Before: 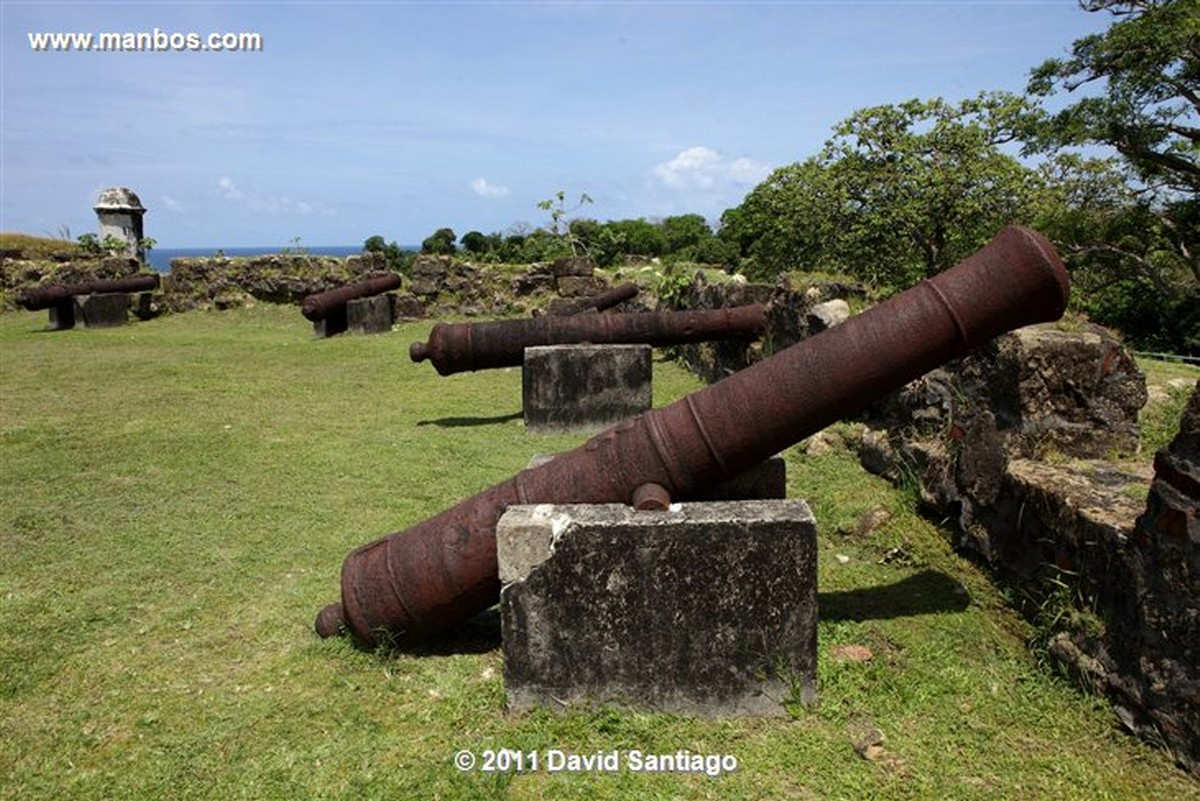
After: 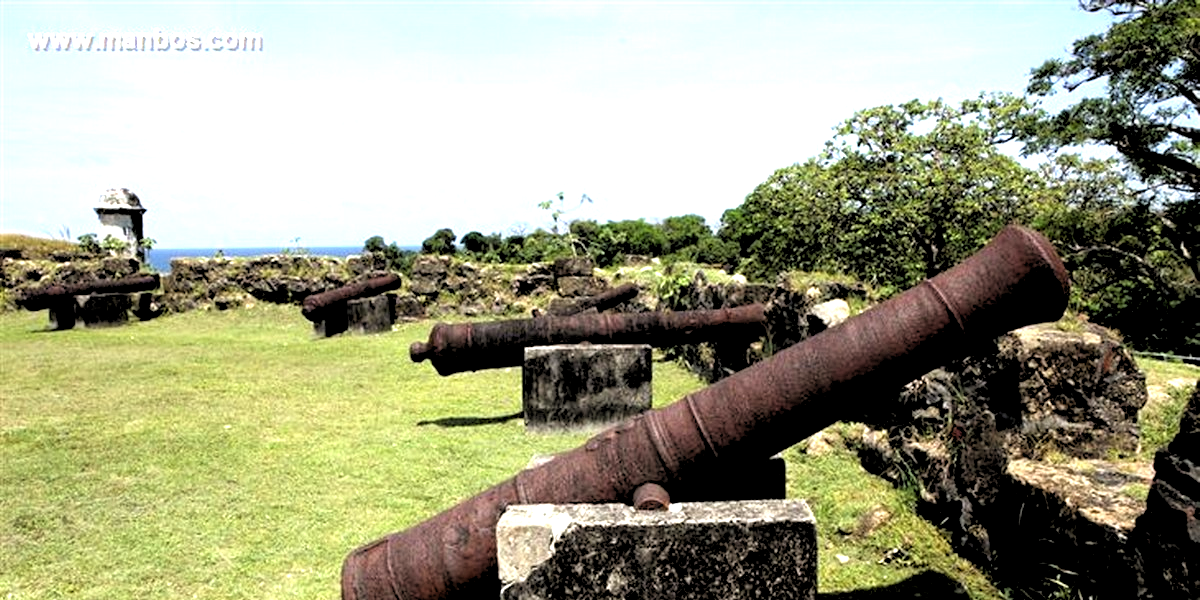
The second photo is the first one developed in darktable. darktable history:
crop: bottom 24.967%
rgb levels: levels [[0.034, 0.472, 0.904], [0, 0.5, 1], [0, 0.5, 1]]
exposure: black level correction 0, exposure 1.2 EV, compensate highlight preservation false
